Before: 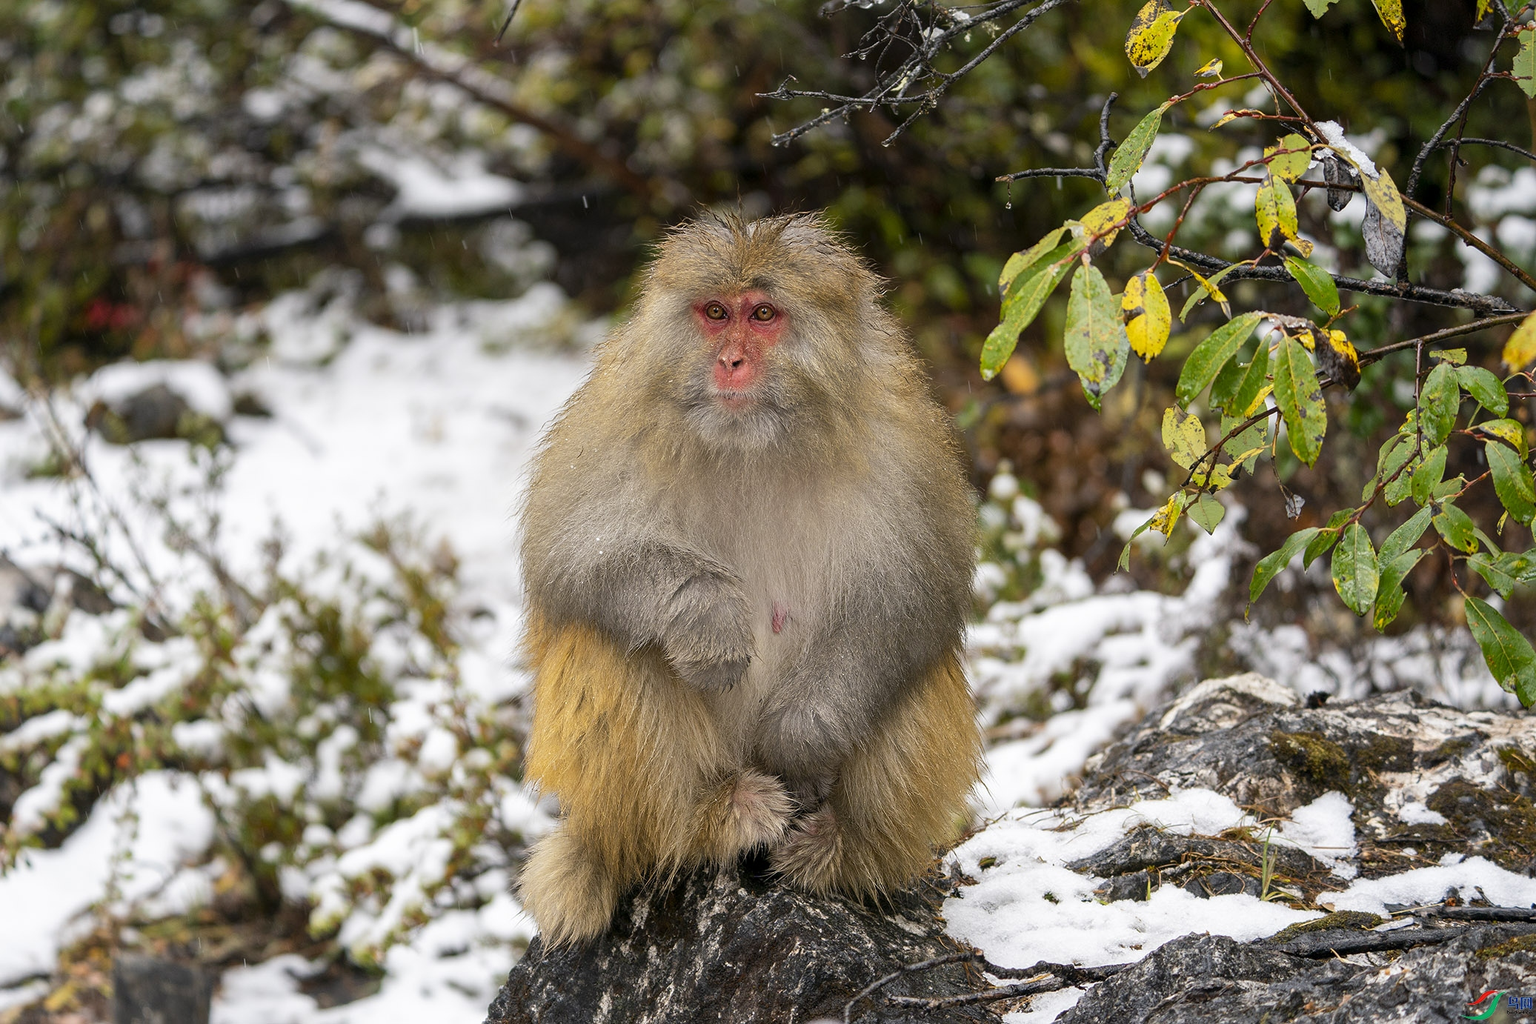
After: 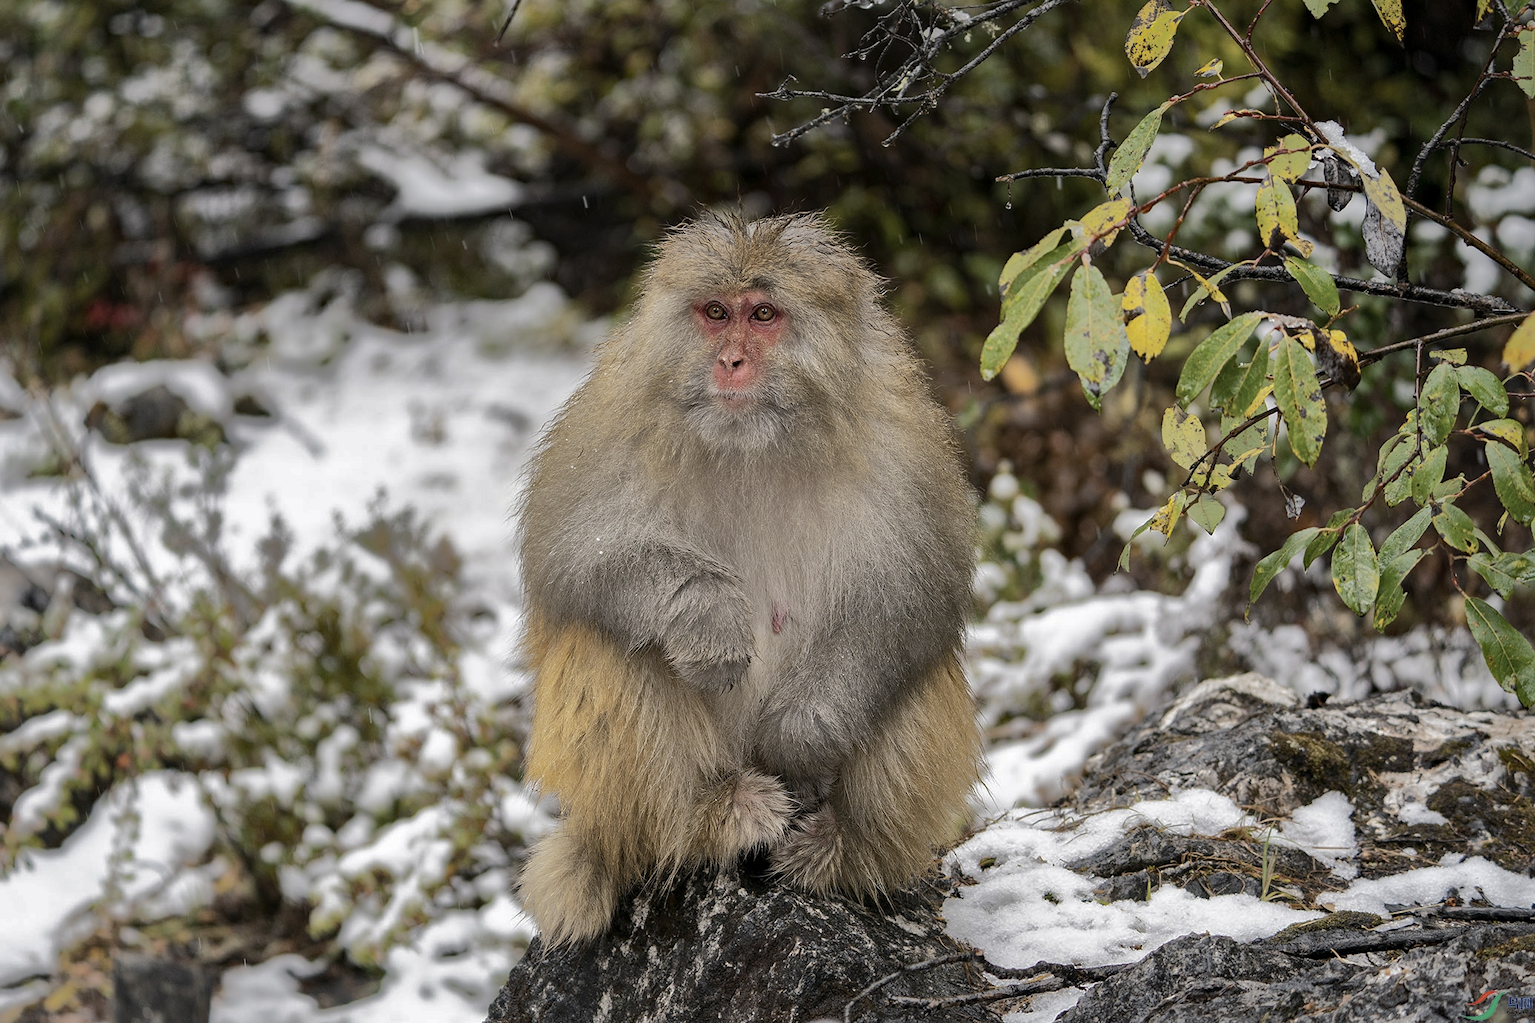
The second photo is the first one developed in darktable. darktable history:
contrast brightness saturation: contrast 0.1, saturation -0.36
shadows and highlights: shadows -19.91, highlights -73.15
haze removal: compatibility mode true, adaptive false
